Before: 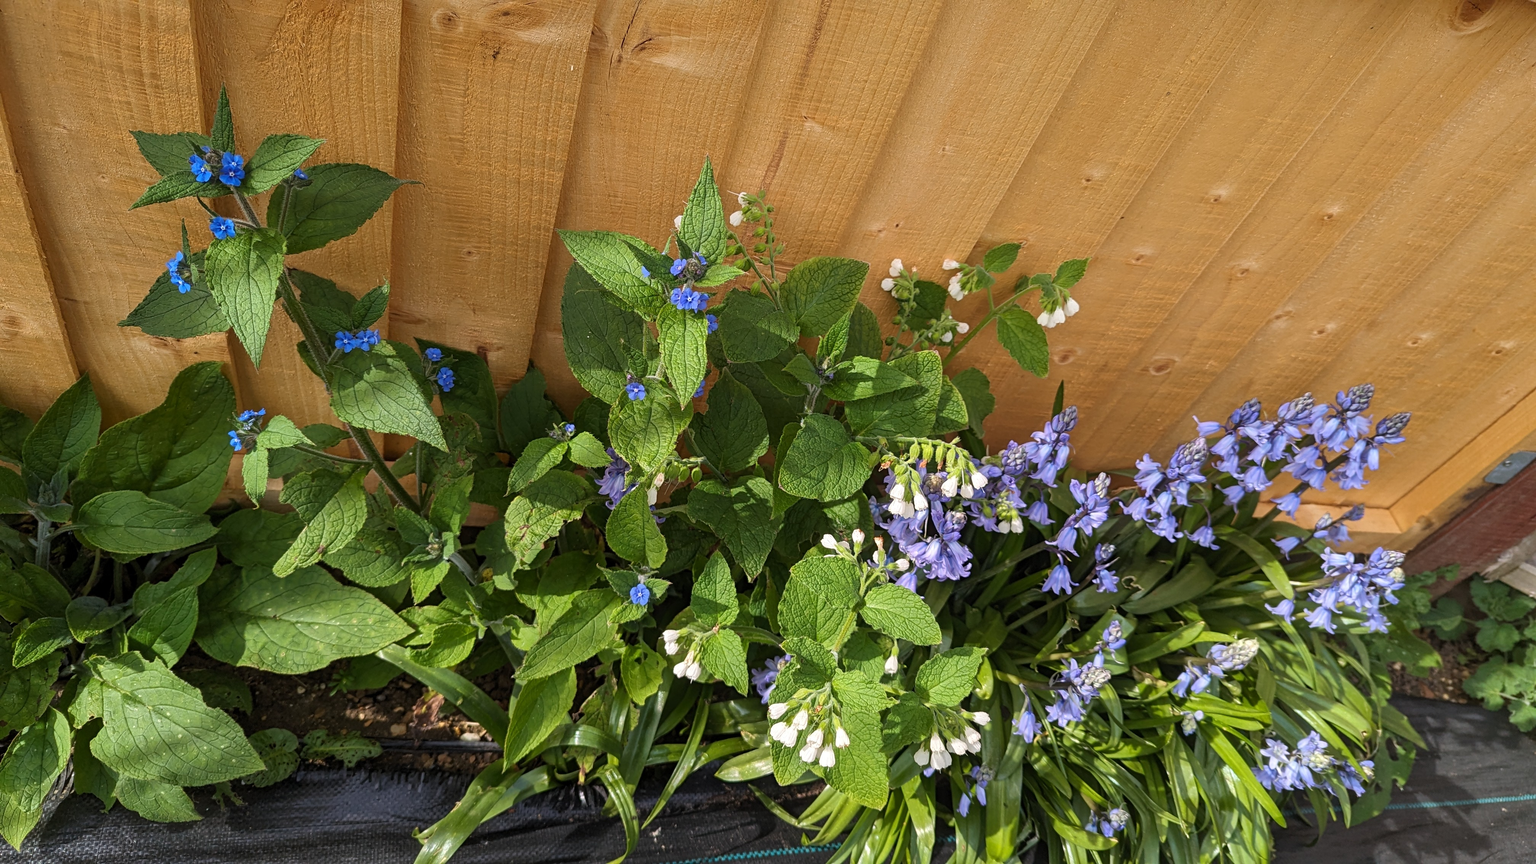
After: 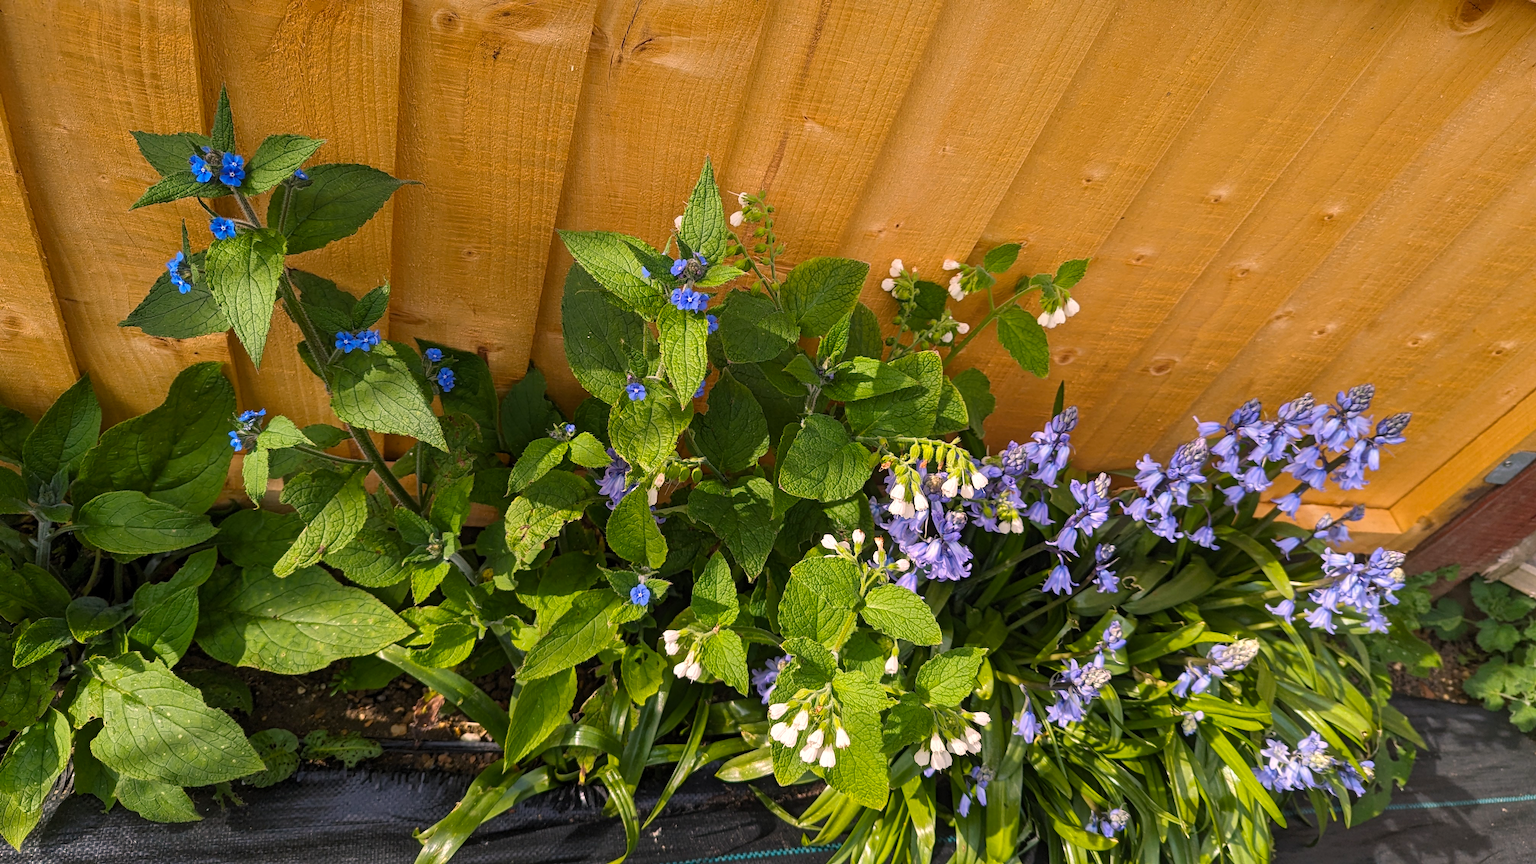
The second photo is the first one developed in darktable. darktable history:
color balance rgb: highlights gain › chroma 2.378%, highlights gain › hue 38.68°, perceptual saturation grading › global saturation 31.031%, perceptual brilliance grading › highlights 2.669%, global vibrance -22.933%
